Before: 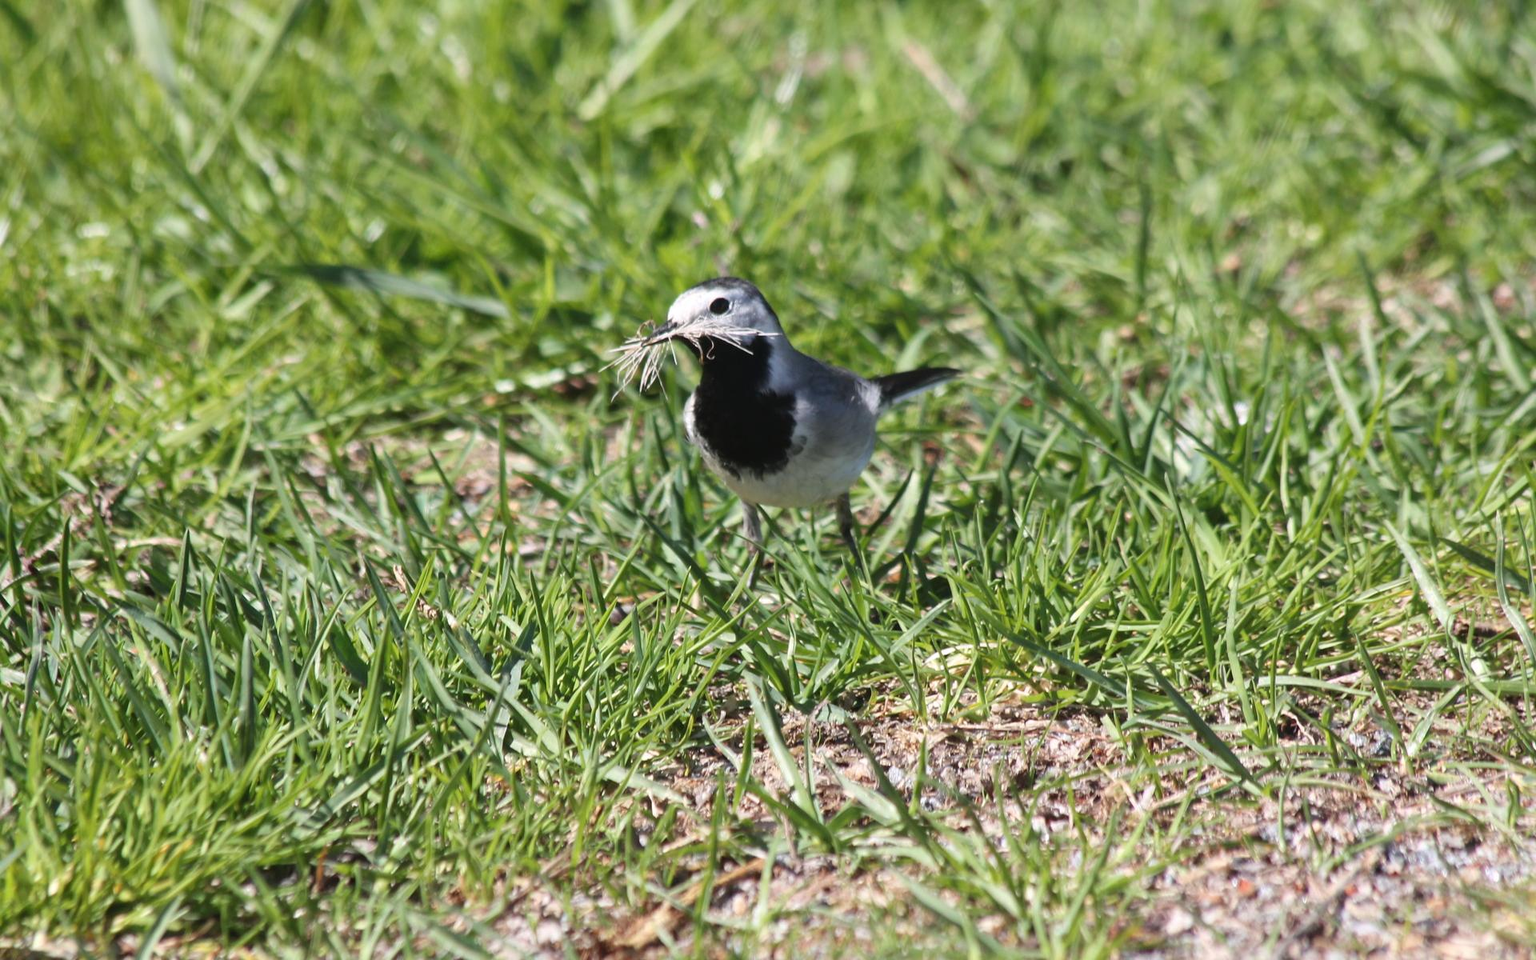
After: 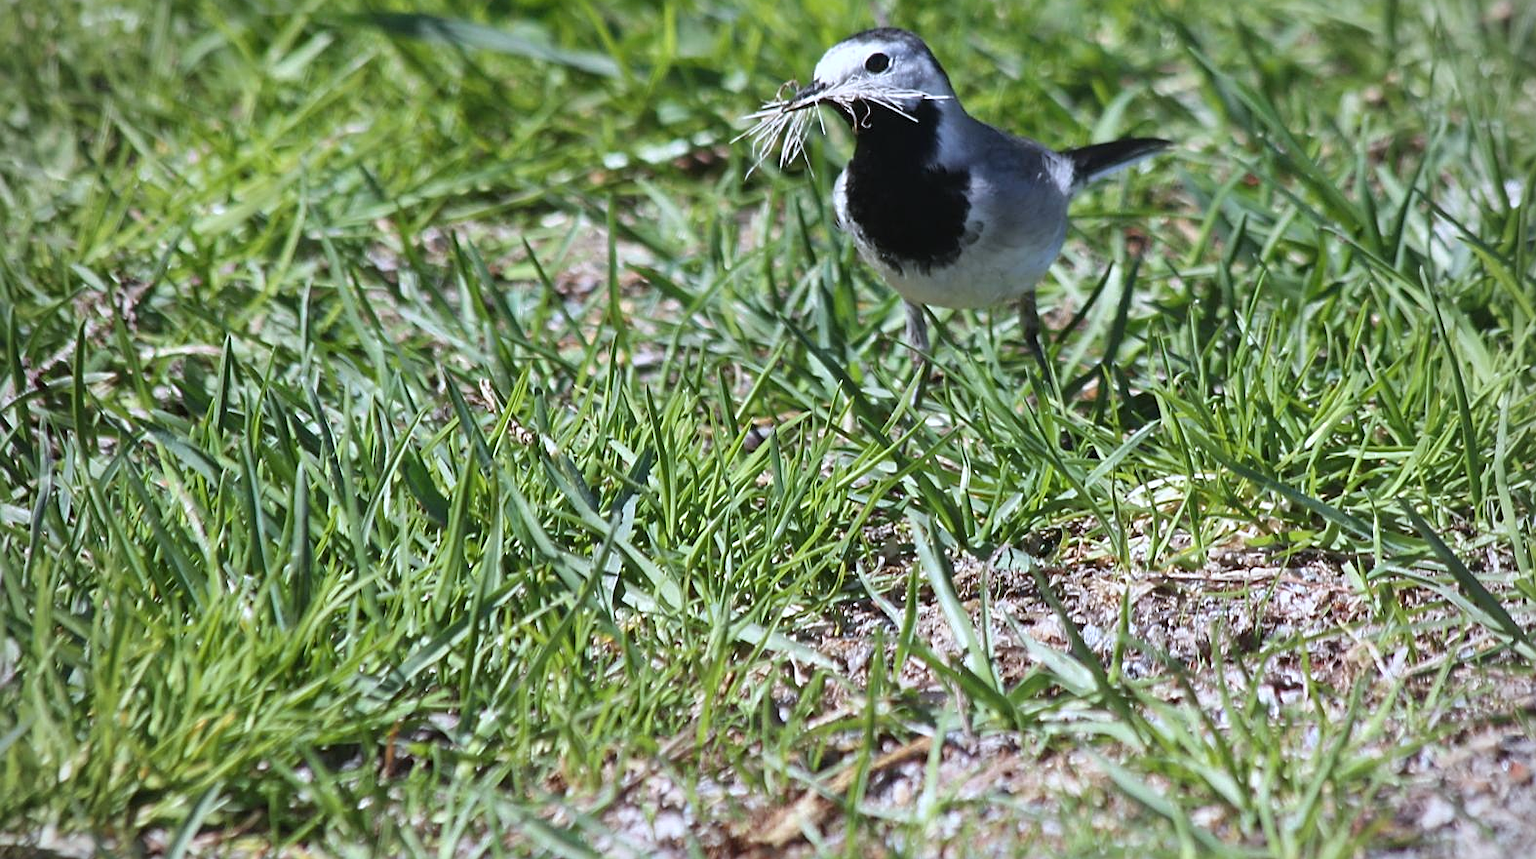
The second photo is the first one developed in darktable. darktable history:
crop: top 26.531%, right 17.959%
sharpen: on, module defaults
vignetting: fall-off radius 60.65%
white balance: red 0.931, blue 1.11
